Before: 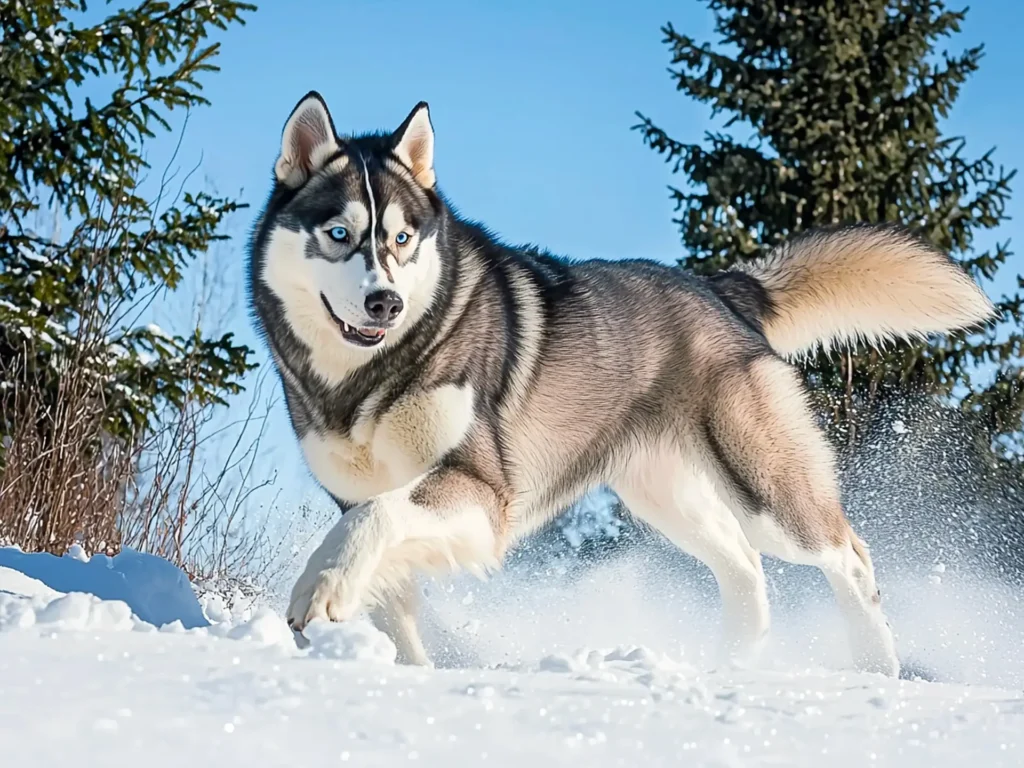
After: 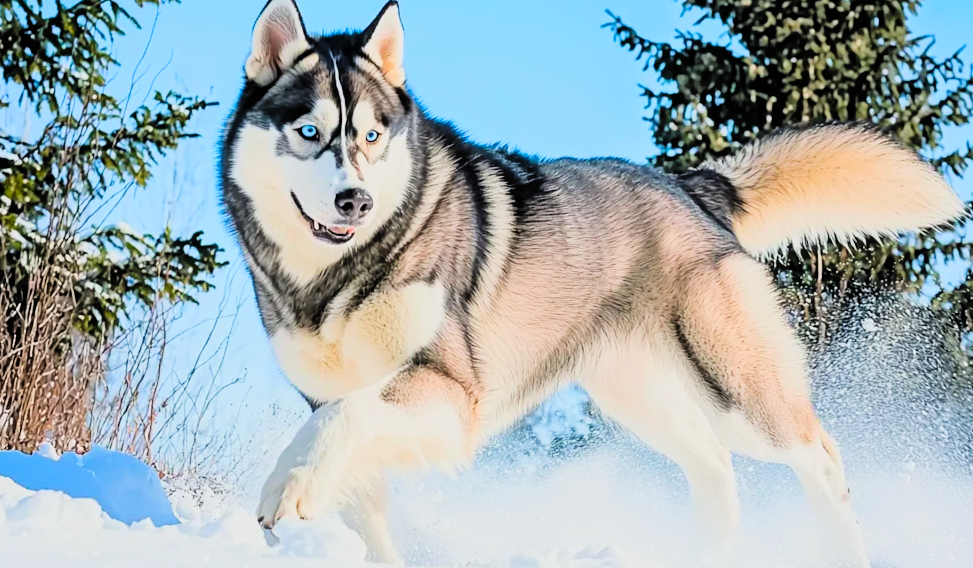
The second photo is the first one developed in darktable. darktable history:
tone curve: curves: ch0 [(0, 0) (0.004, 0.001) (0.133, 0.112) (0.325, 0.362) (0.832, 0.893) (1, 1)], color space Lab, linked channels, preserve colors none
filmic rgb: black relative exposure -7.32 EV, white relative exposure 5.09 EV, hardness 3.2
contrast brightness saturation: contrast 0.07, brightness 0.18, saturation 0.4
crop and rotate: left 2.991%, top 13.302%, right 1.981%, bottom 12.636%
